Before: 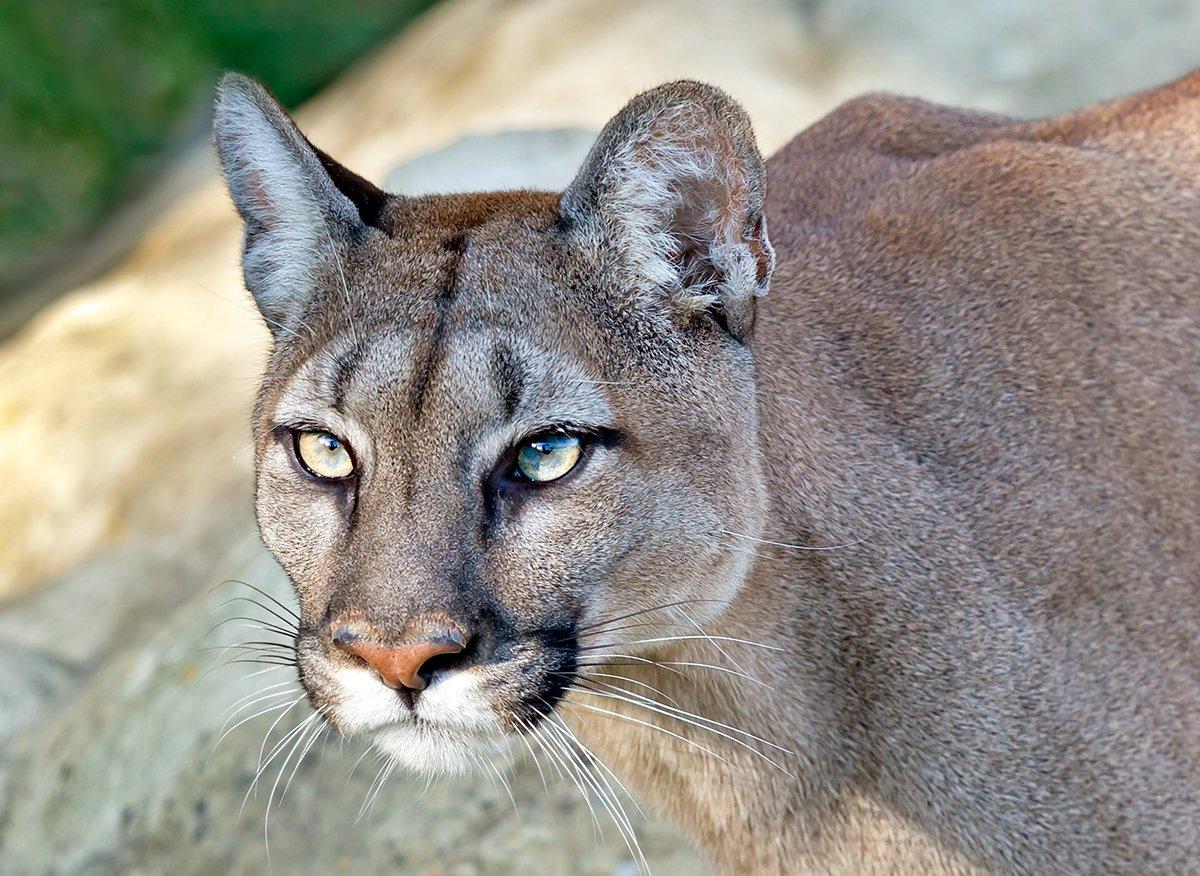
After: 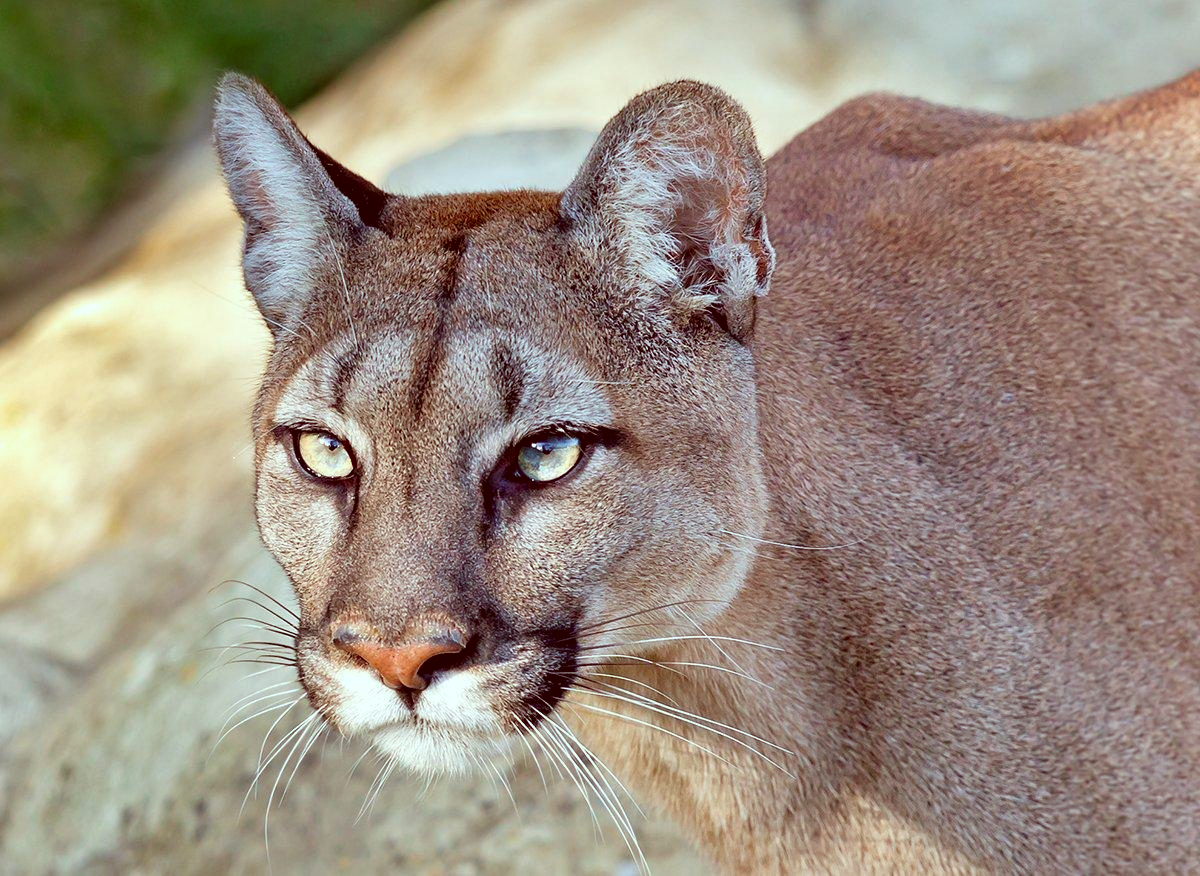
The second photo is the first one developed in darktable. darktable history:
color correction: highlights a* -7.15, highlights b* -0.15, shadows a* 20.17, shadows b* 11.46
